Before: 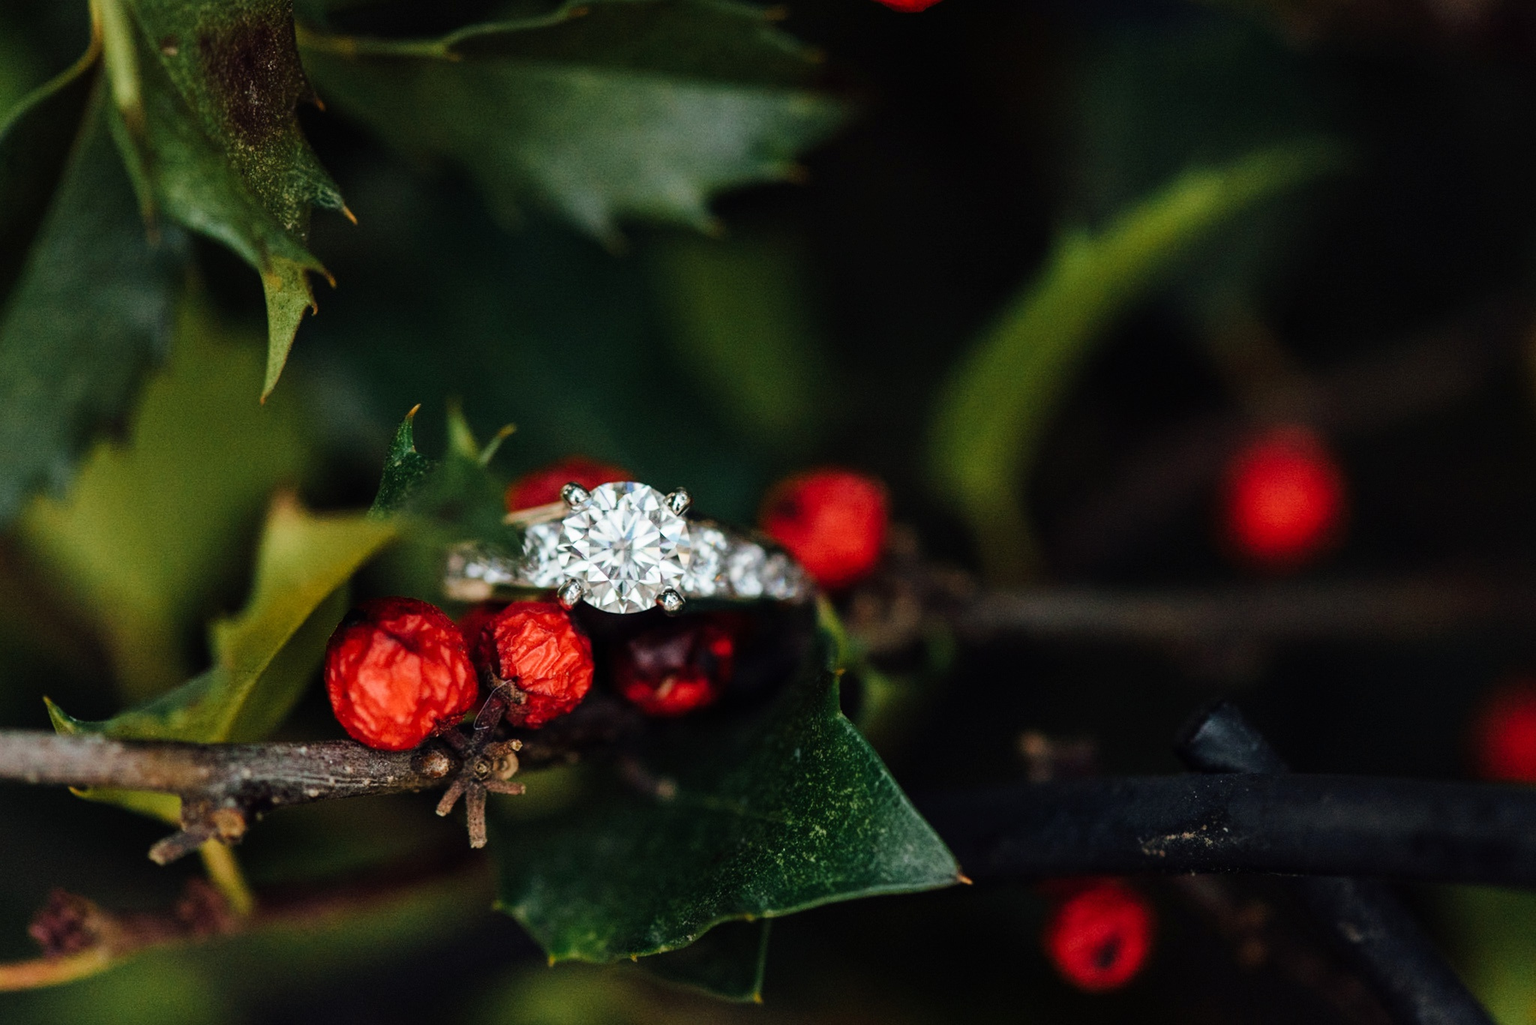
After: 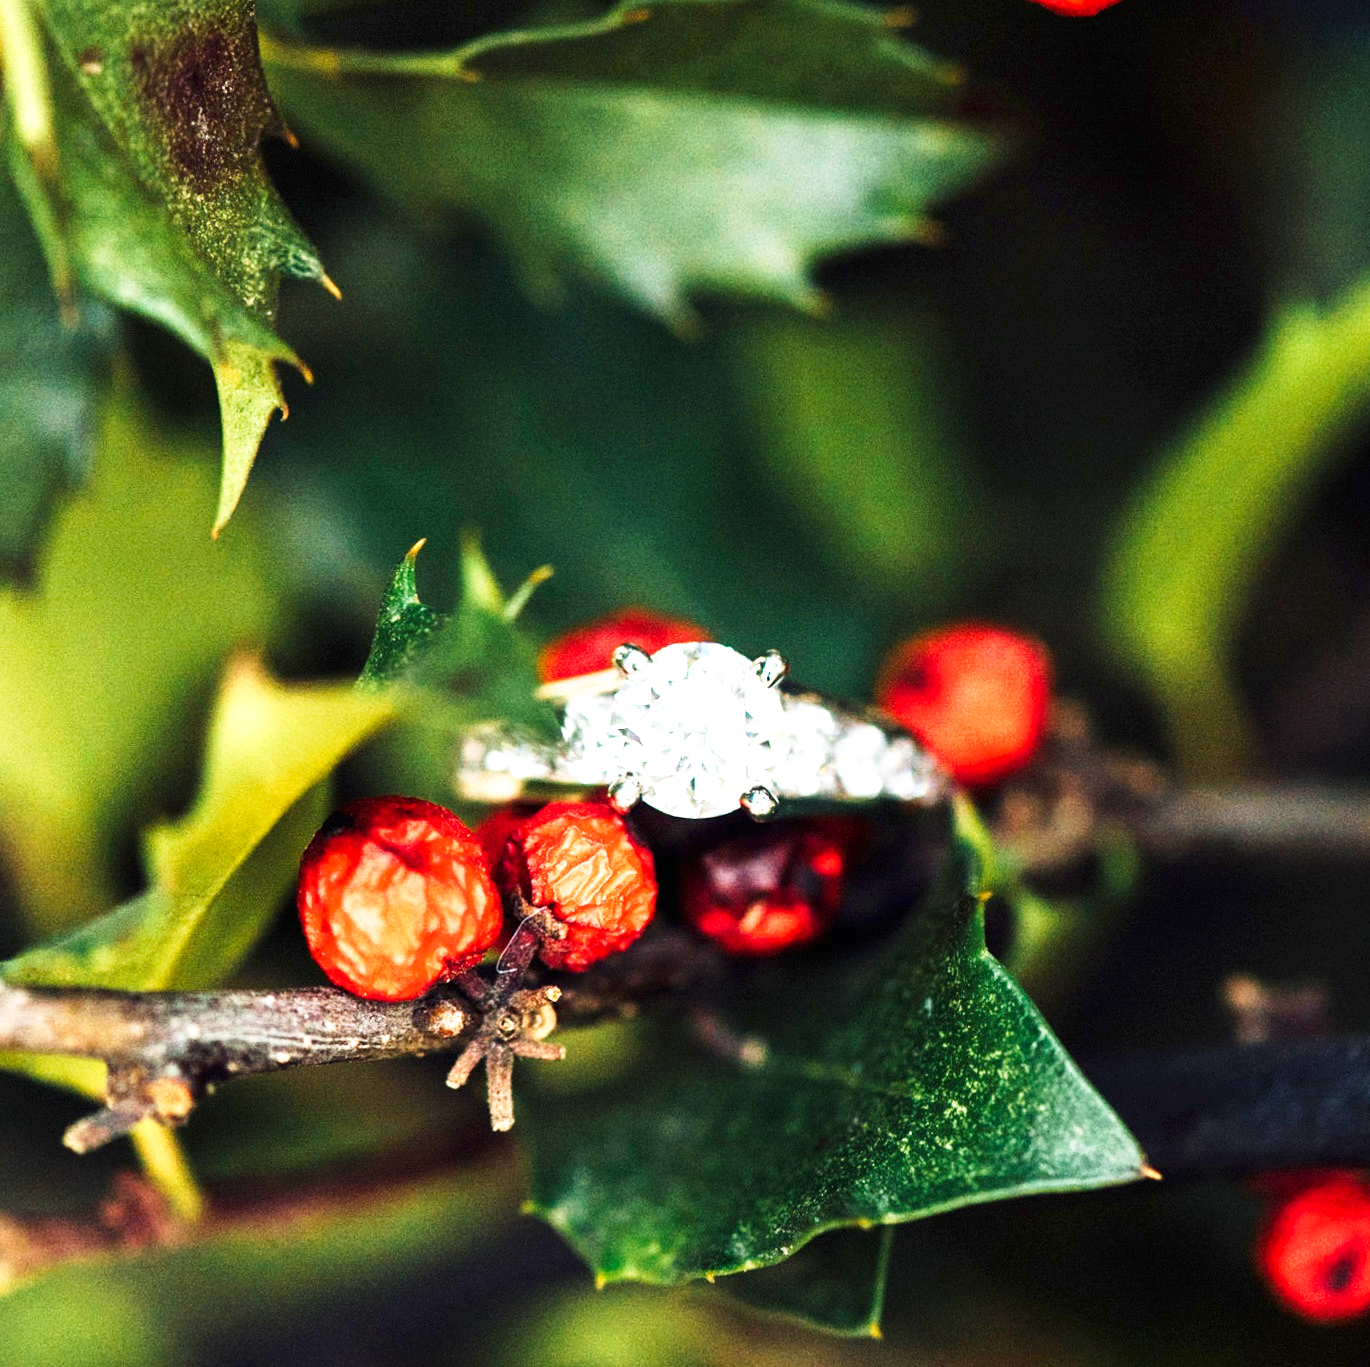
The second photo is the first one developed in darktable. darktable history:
crop and rotate: left 6.621%, right 26.466%
base curve: curves: ch0 [(0, 0) (0.005, 0.002) (0.15, 0.3) (0.4, 0.7) (0.75, 0.95) (1, 1)], preserve colors none
exposure: black level correction 0, exposure 1.459 EV, compensate highlight preservation false
